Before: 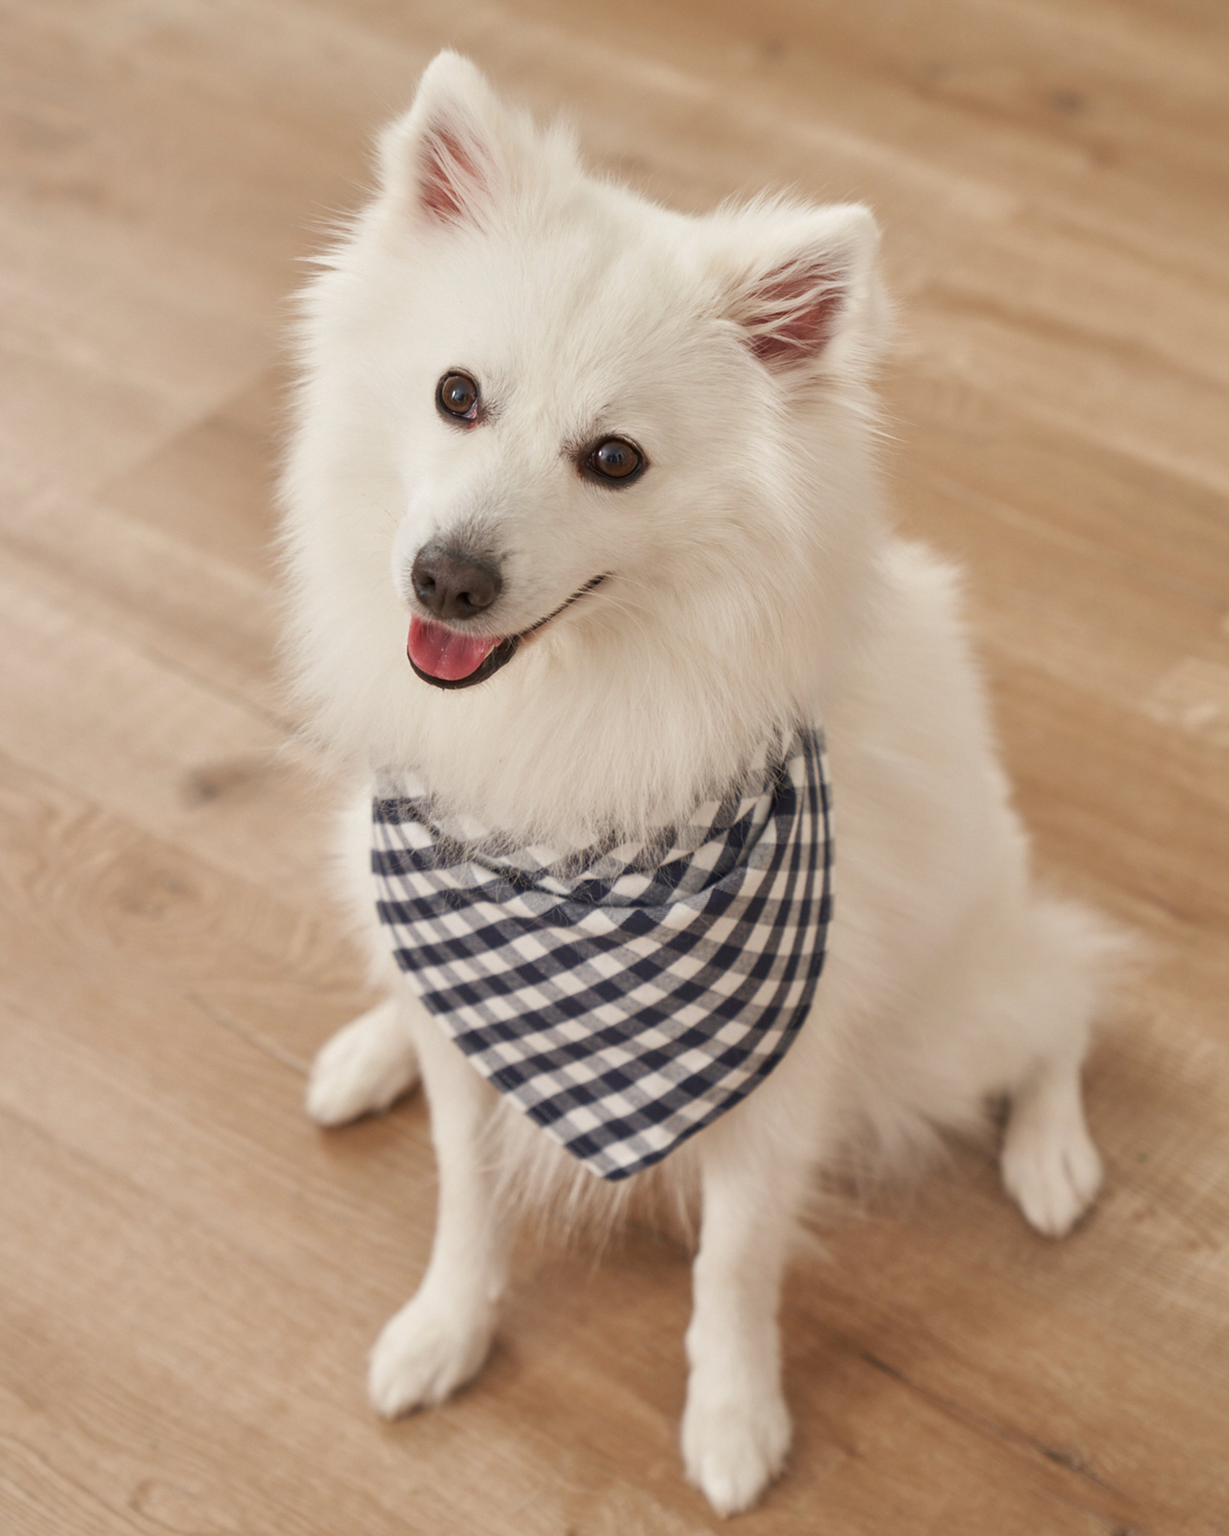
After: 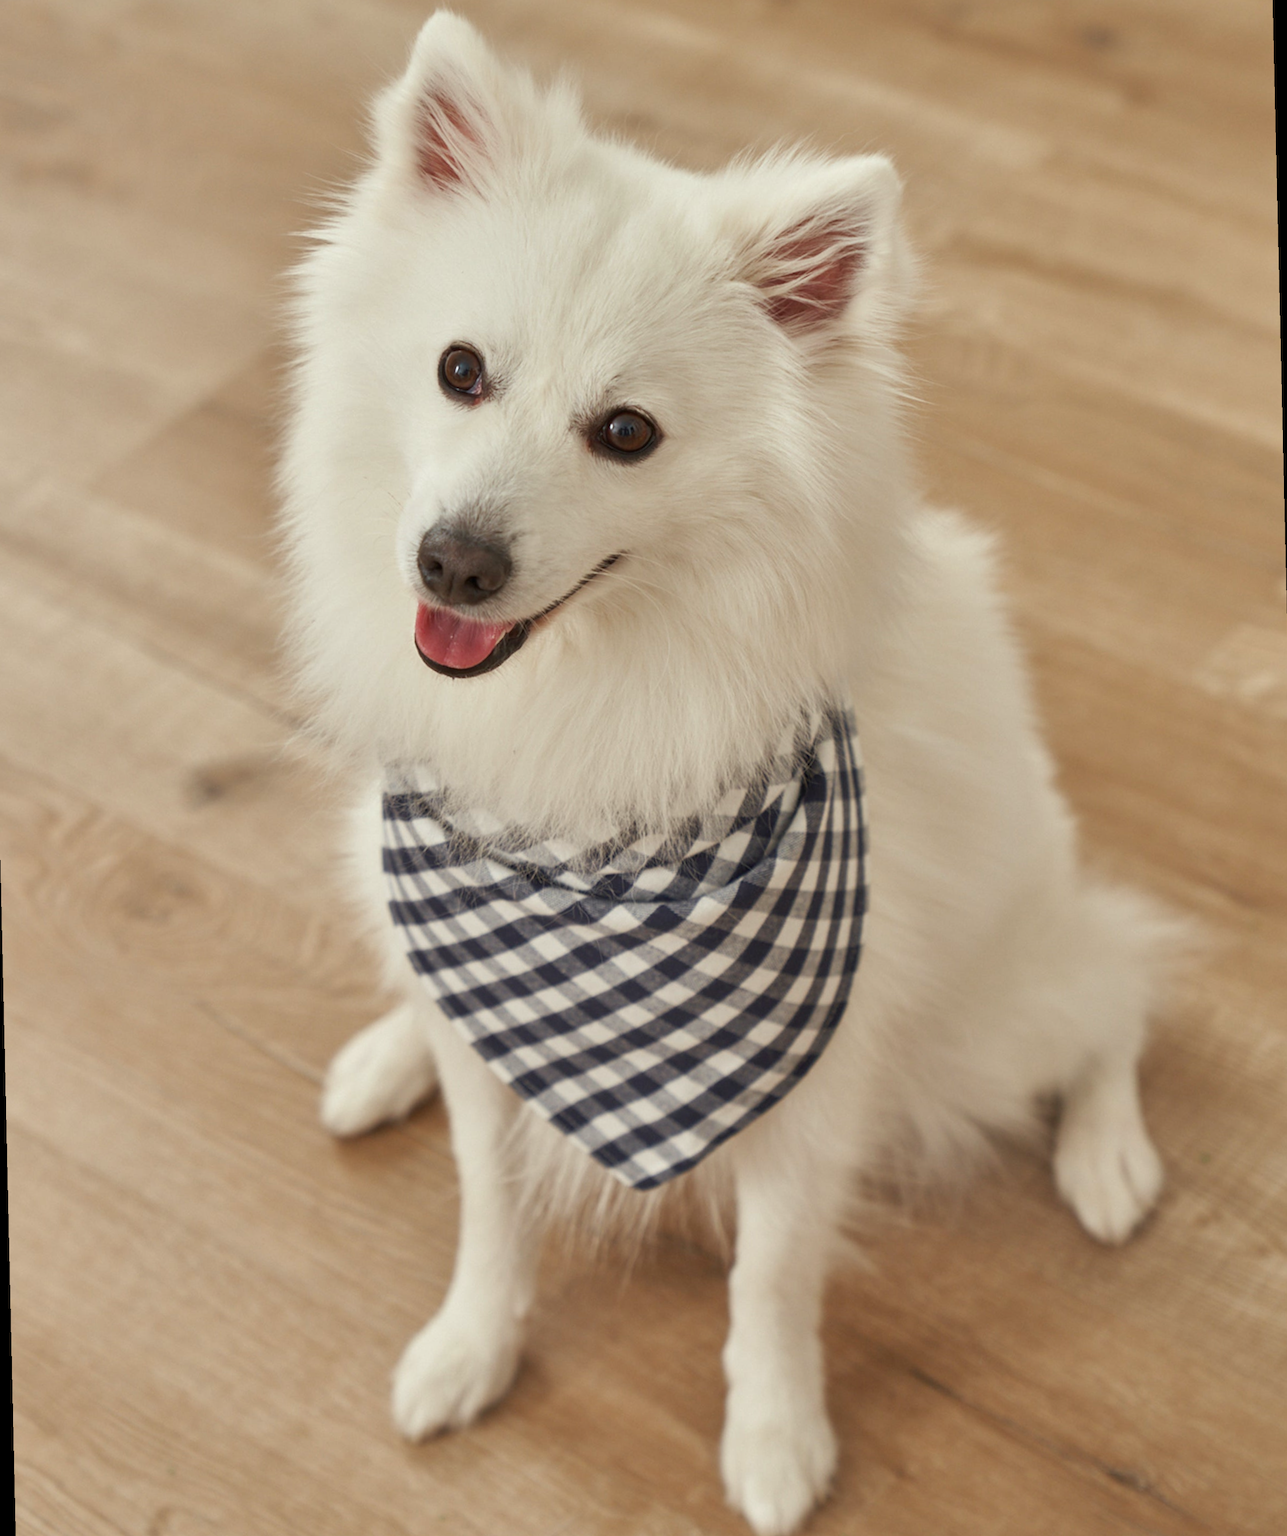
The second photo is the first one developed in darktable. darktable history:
shadows and highlights: shadows 20.91, highlights -35.45, soften with gaussian
rotate and perspective: rotation -1.32°, lens shift (horizontal) -0.031, crop left 0.015, crop right 0.985, crop top 0.047, crop bottom 0.982
color correction: highlights a* -2.68, highlights b* 2.57
